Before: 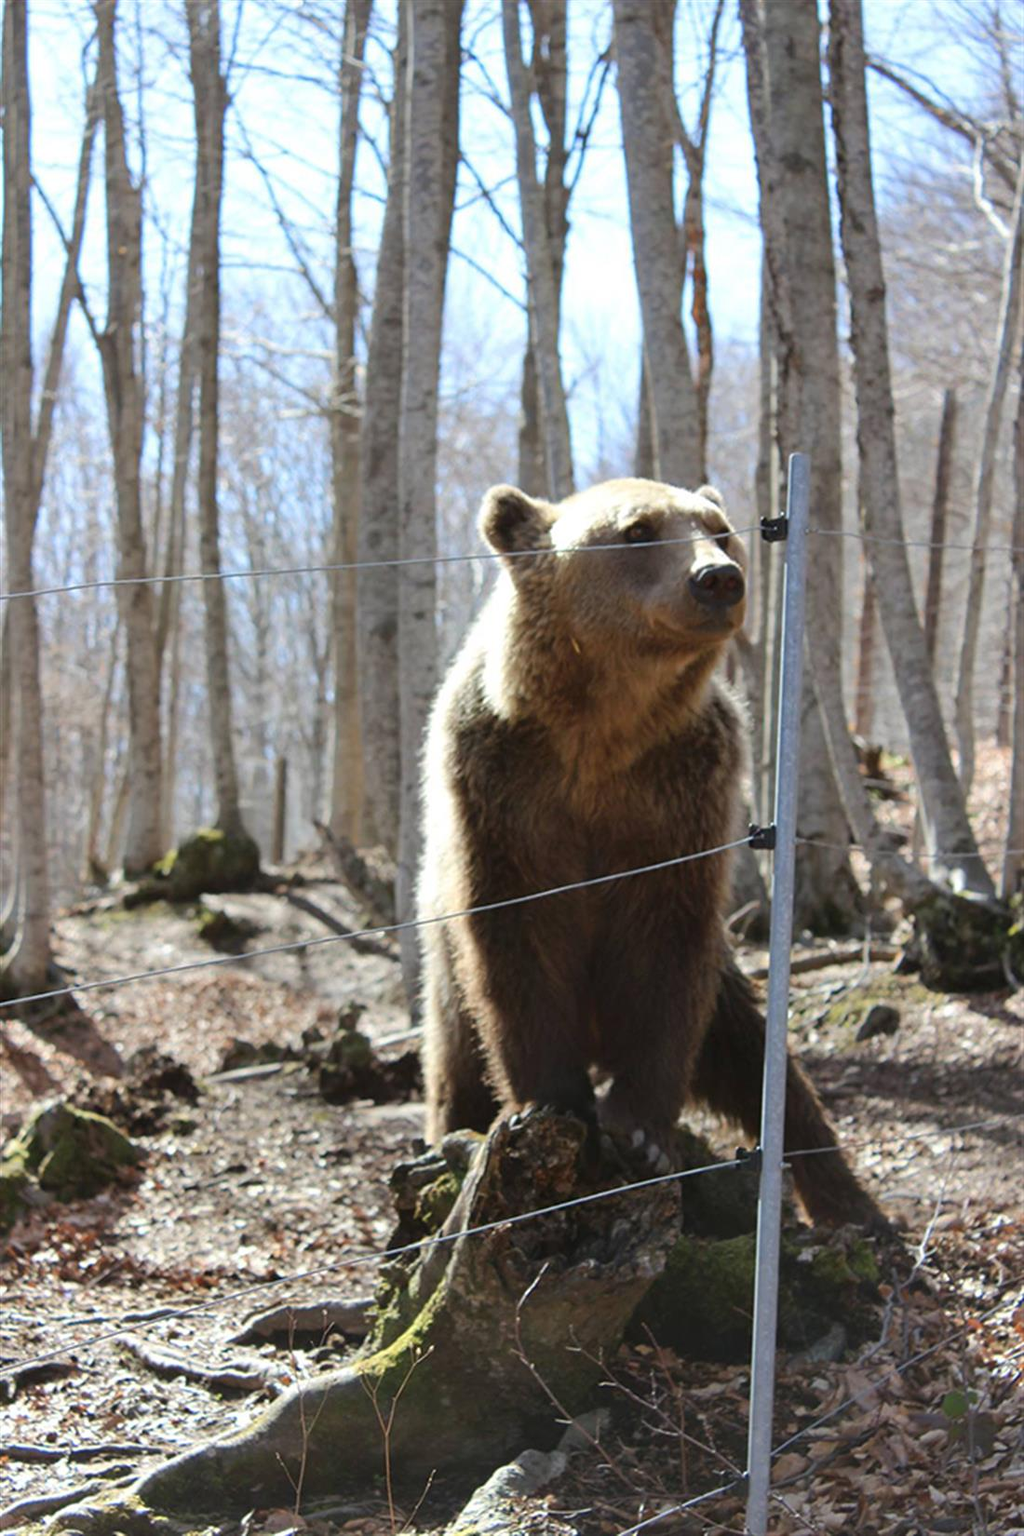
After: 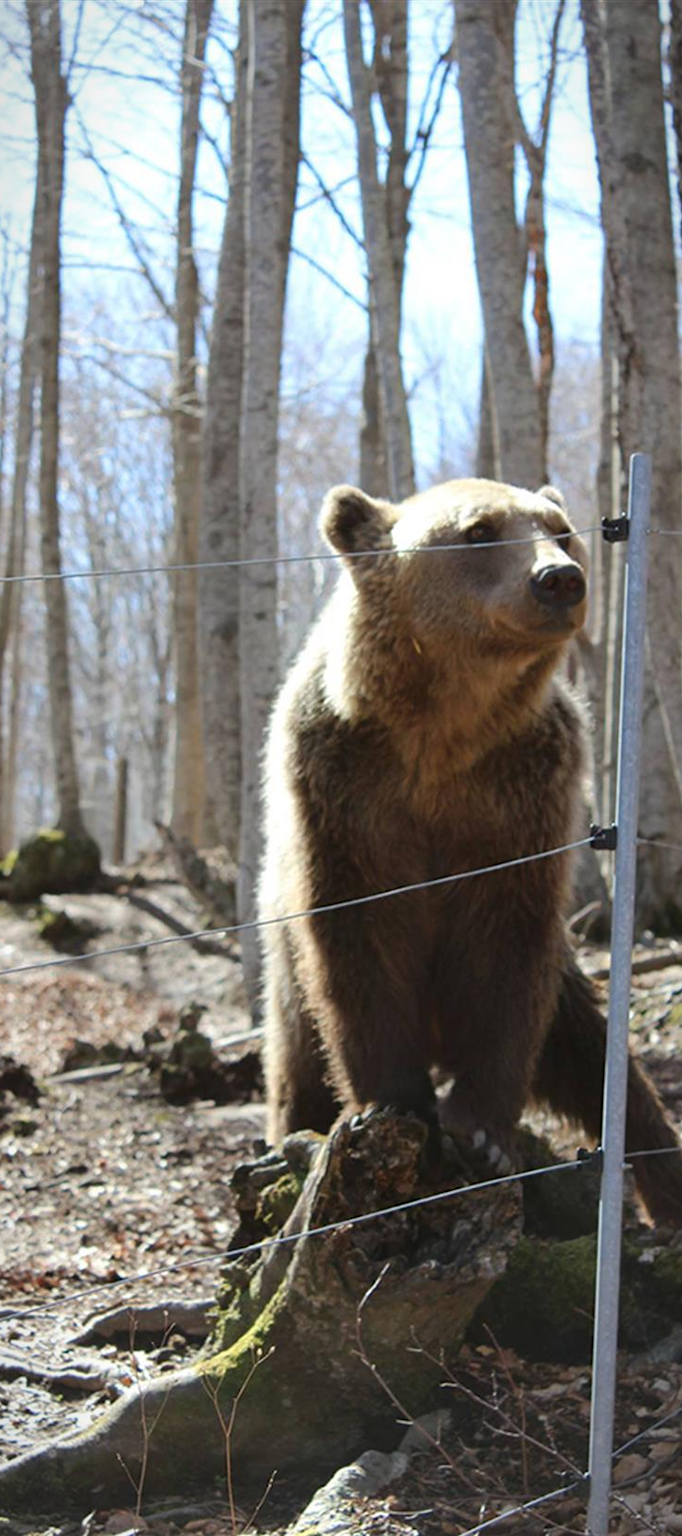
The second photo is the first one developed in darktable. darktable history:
crop and rotate: left 15.546%, right 17.787%
vignetting: fall-off start 100%, fall-off radius 64.94%, automatic ratio true, unbound false
